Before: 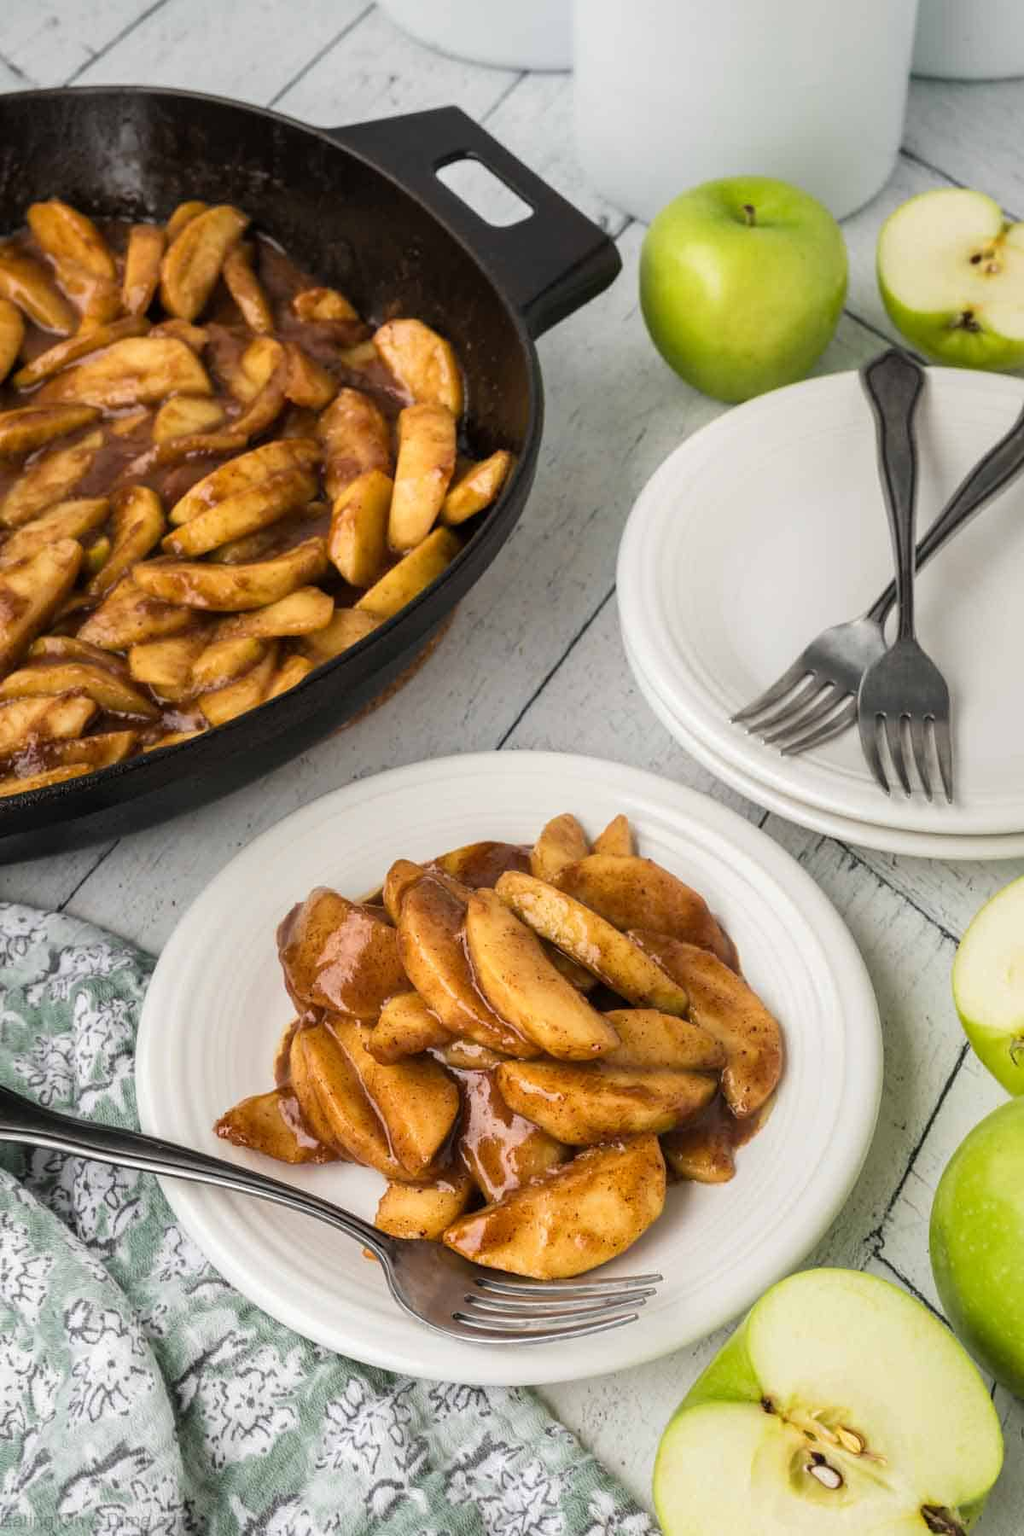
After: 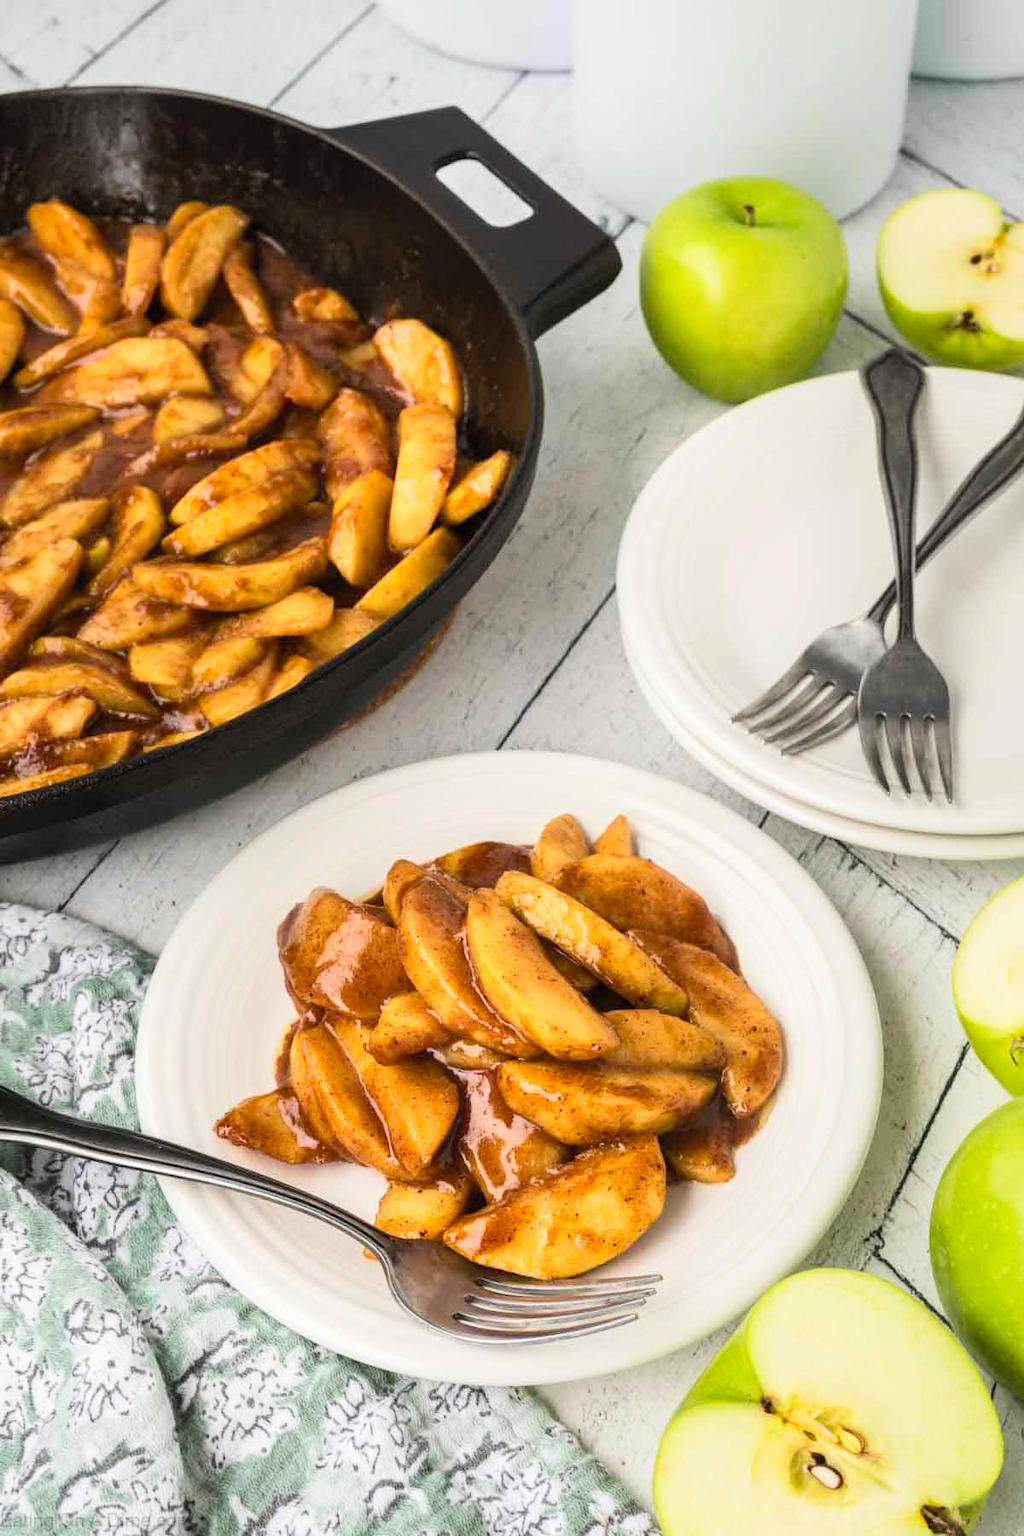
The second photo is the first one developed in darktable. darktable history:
contrast brightness saturation: contrast 0.195, brightness 0.155, saturation 0.222
